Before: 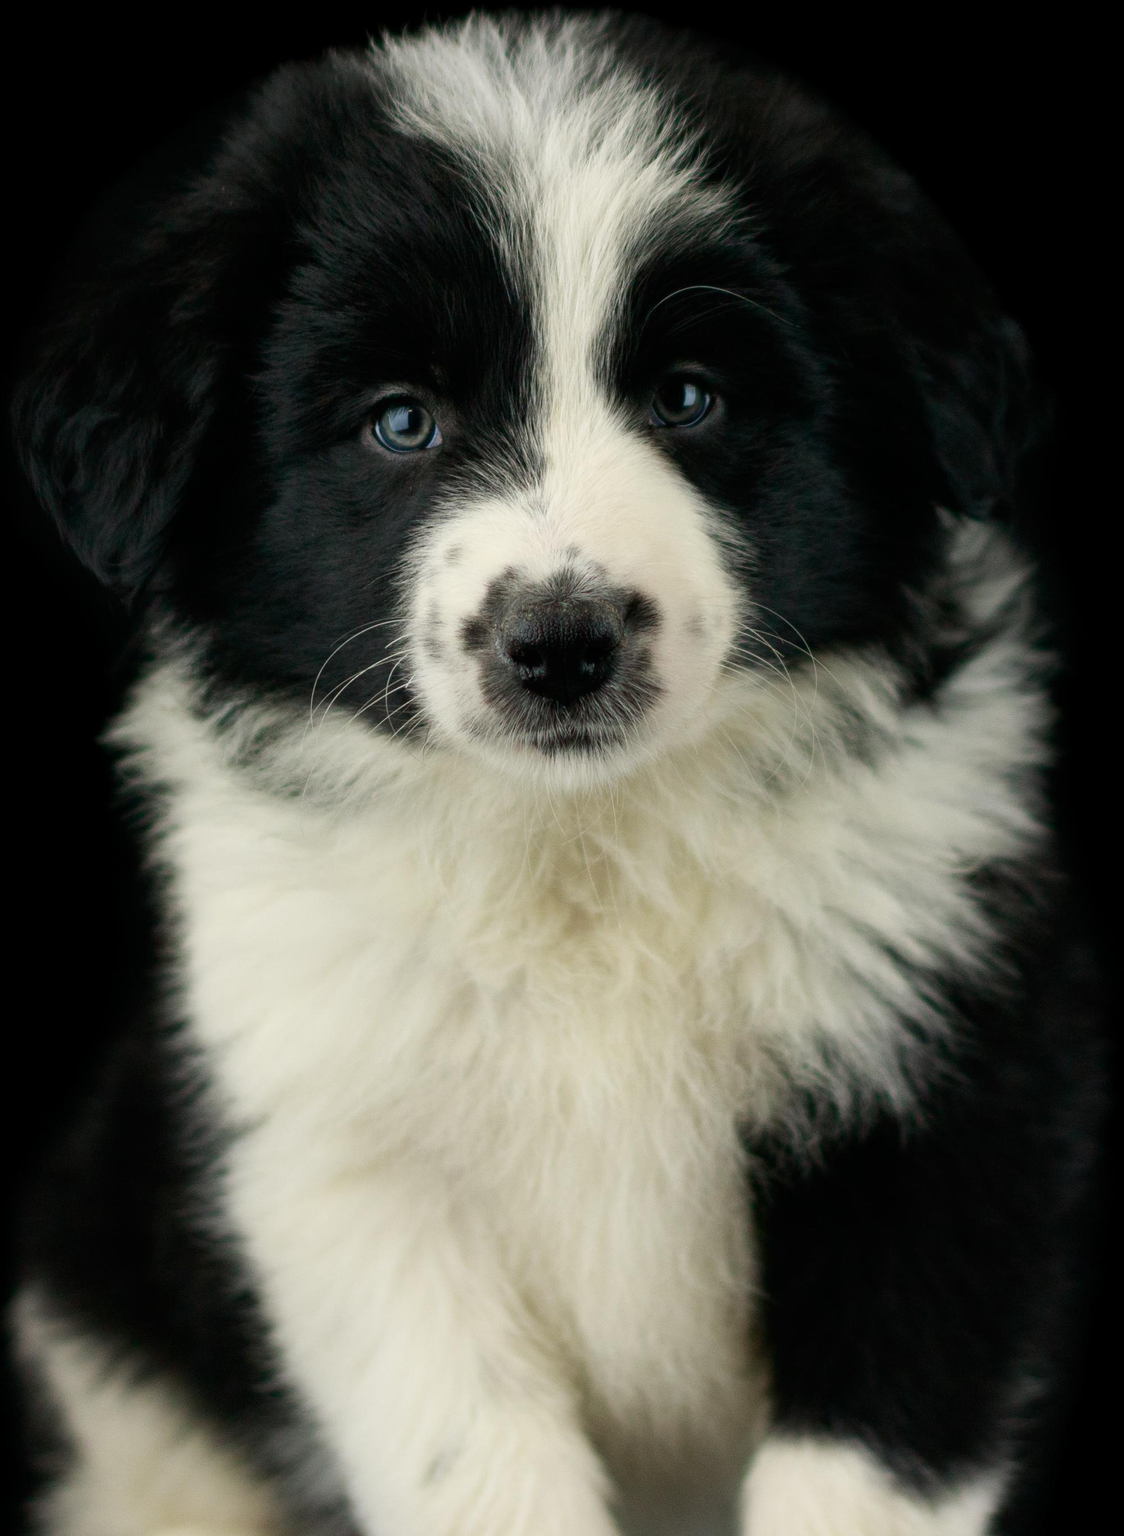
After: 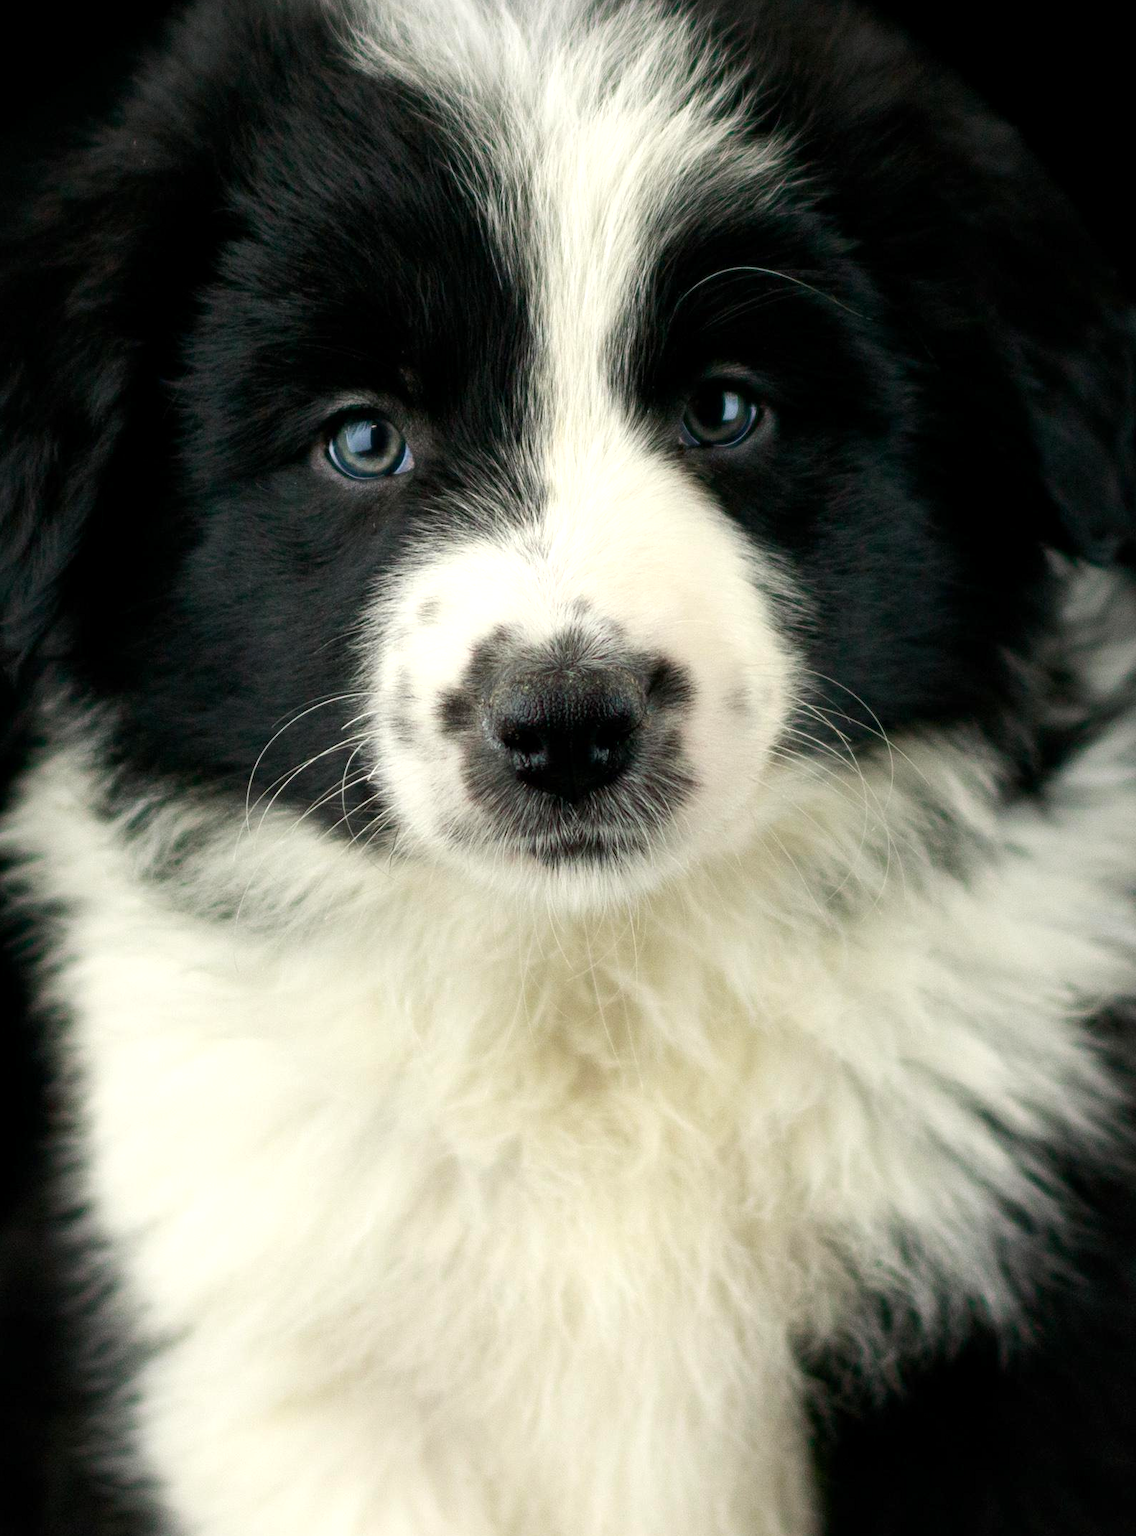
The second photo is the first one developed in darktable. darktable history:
color calibration: illuminant same as pipeline (D50), adaptation XYZ, x 0.345, y 0.359, temperature 5012.55 K
crop and rotate: left 10.501%, top 5.046%, right 10.314%, bottom 16.641%
exposure: black level correction 0.001, exposure 0.499 EV, compensate highlight preservation false
